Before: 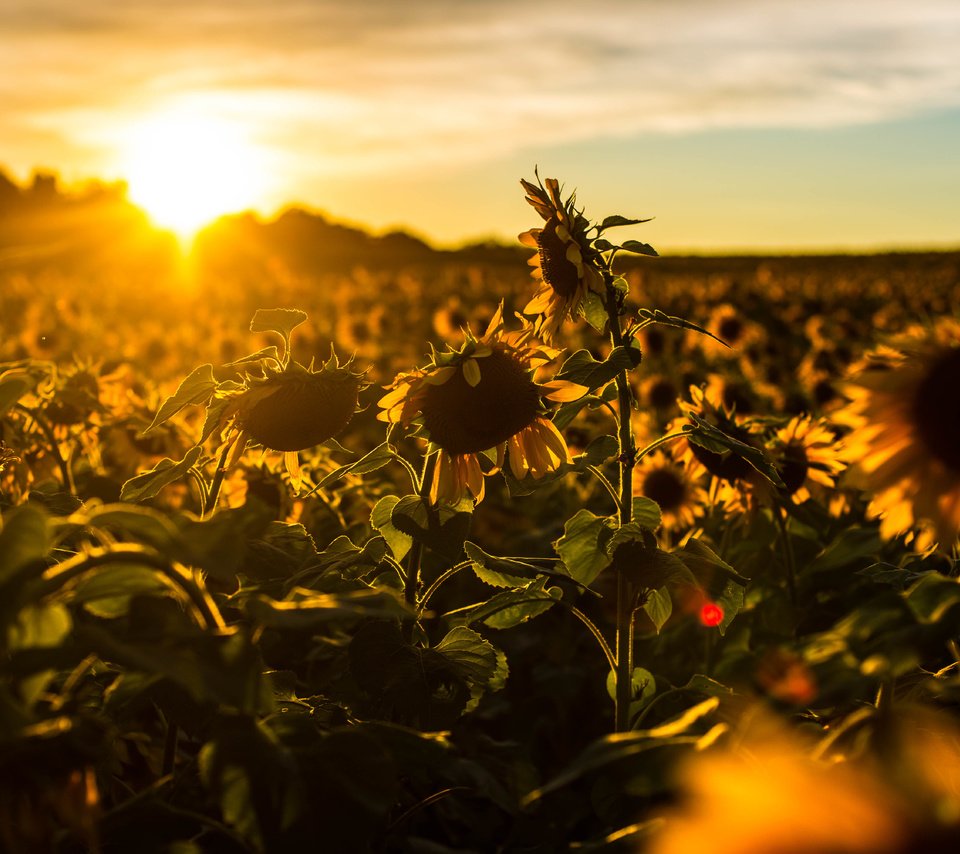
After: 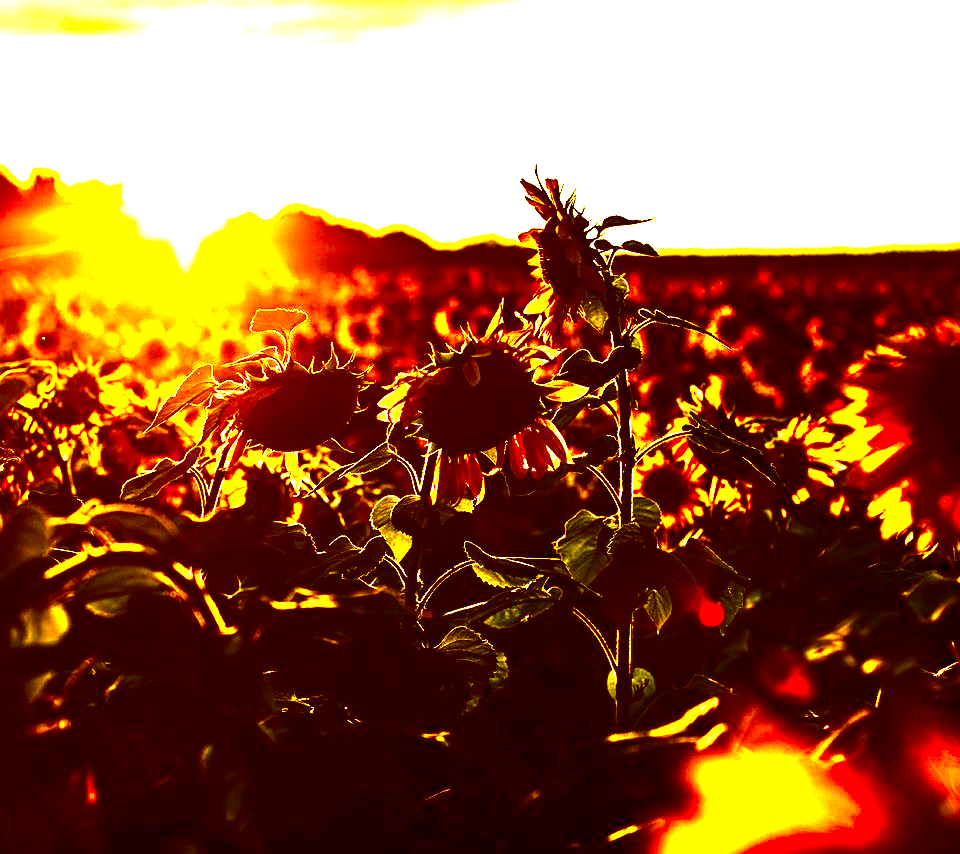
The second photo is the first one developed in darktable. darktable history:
contrast brightness saturation: brightness -0.994, saturation 0.998
exposure: black level correction 0.001, exposure 1.988 EV, compensate highlight preservation false
sharpen: on, module defaults
